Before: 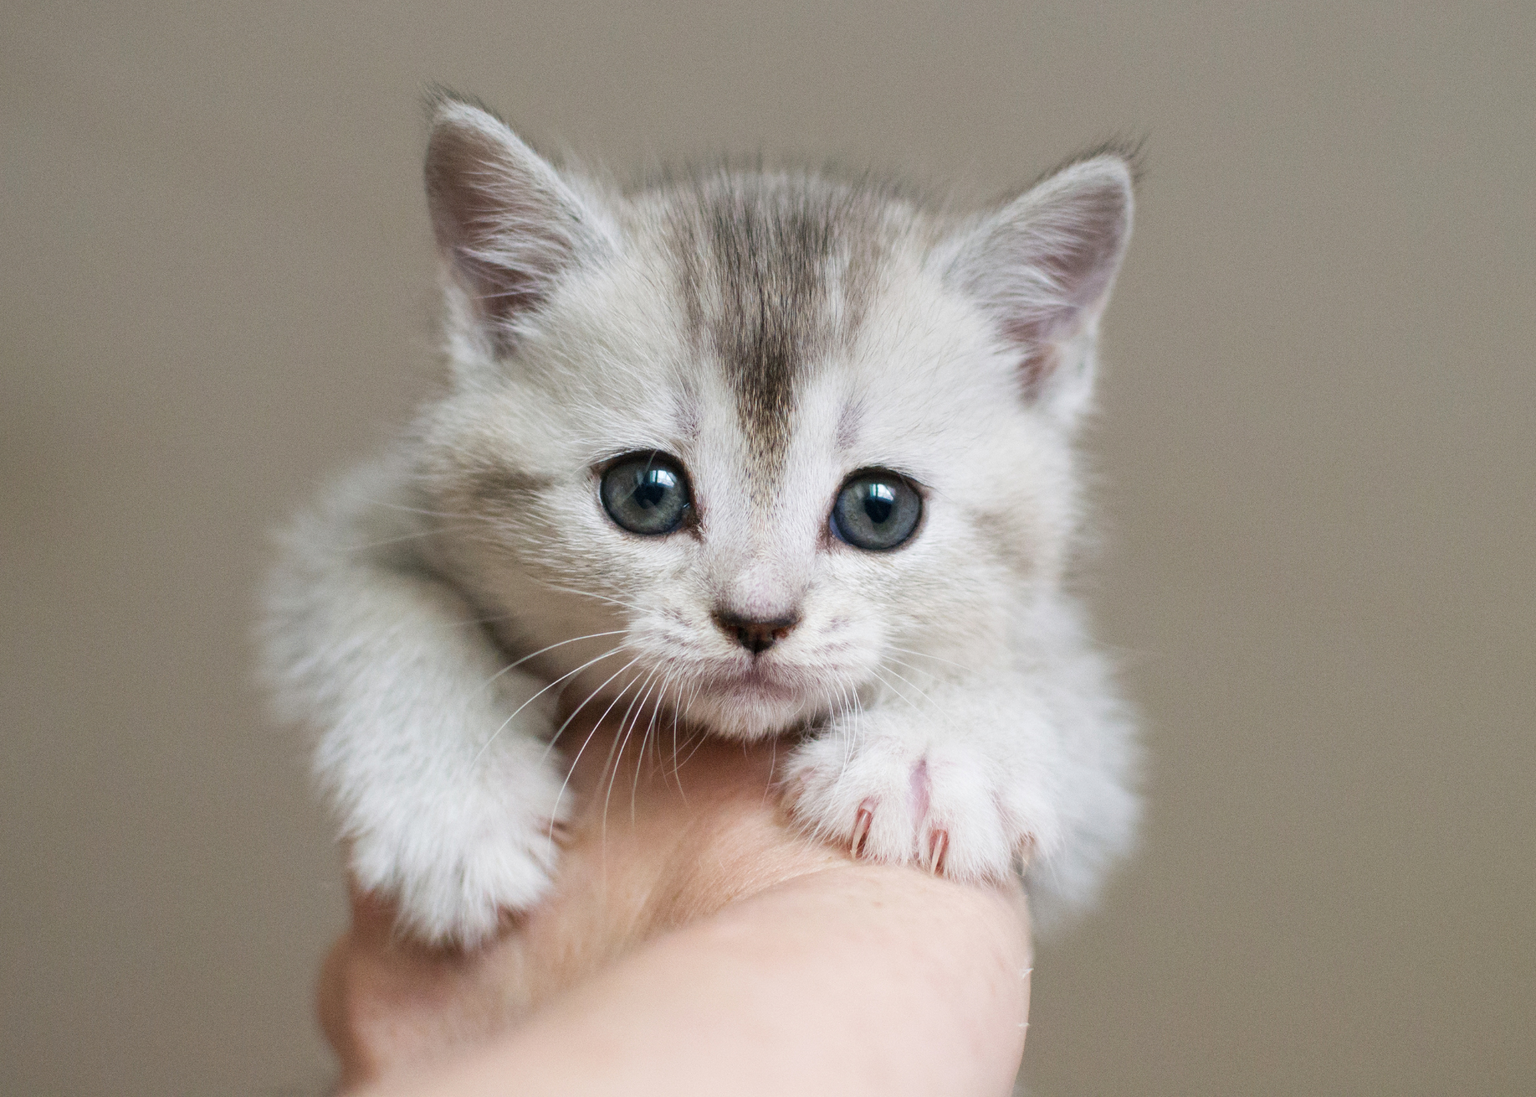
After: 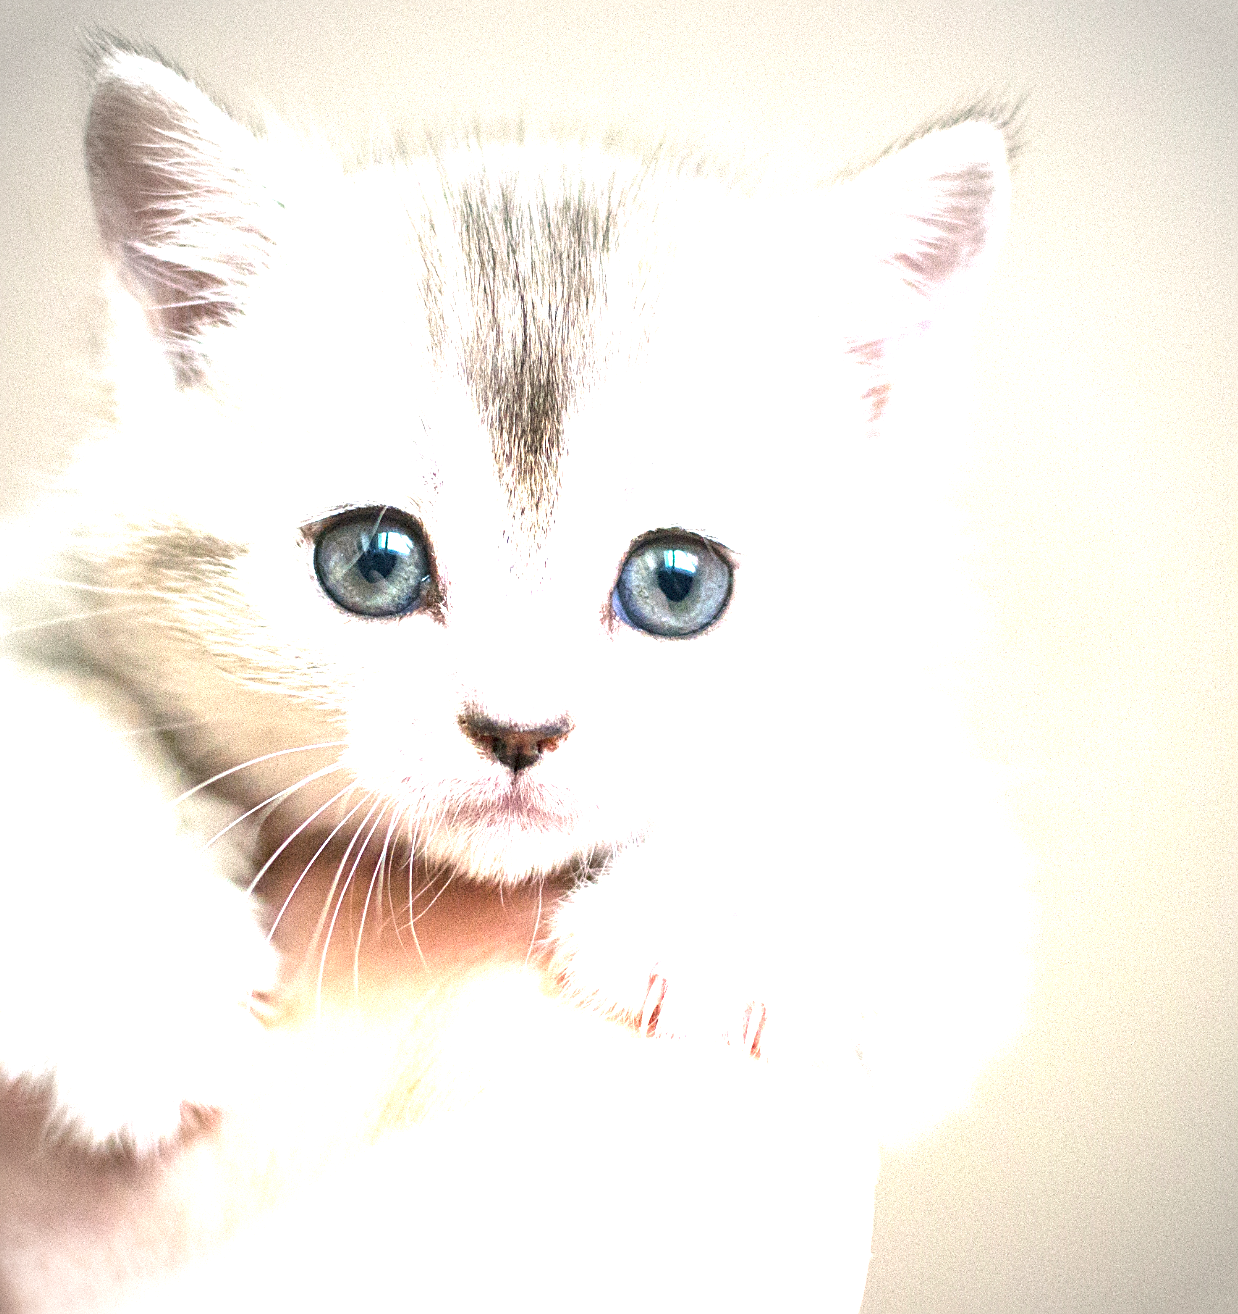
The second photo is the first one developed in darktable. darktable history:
crop and rotate: left 23.413%, top 5.64%, right 14.671%, bottom 2.342%
sharpen: on, module defaults
exposure: exposure 2.204 EV, compensate exposure bias true, compensate highlight preservation false
vignetting: on, module defaults
